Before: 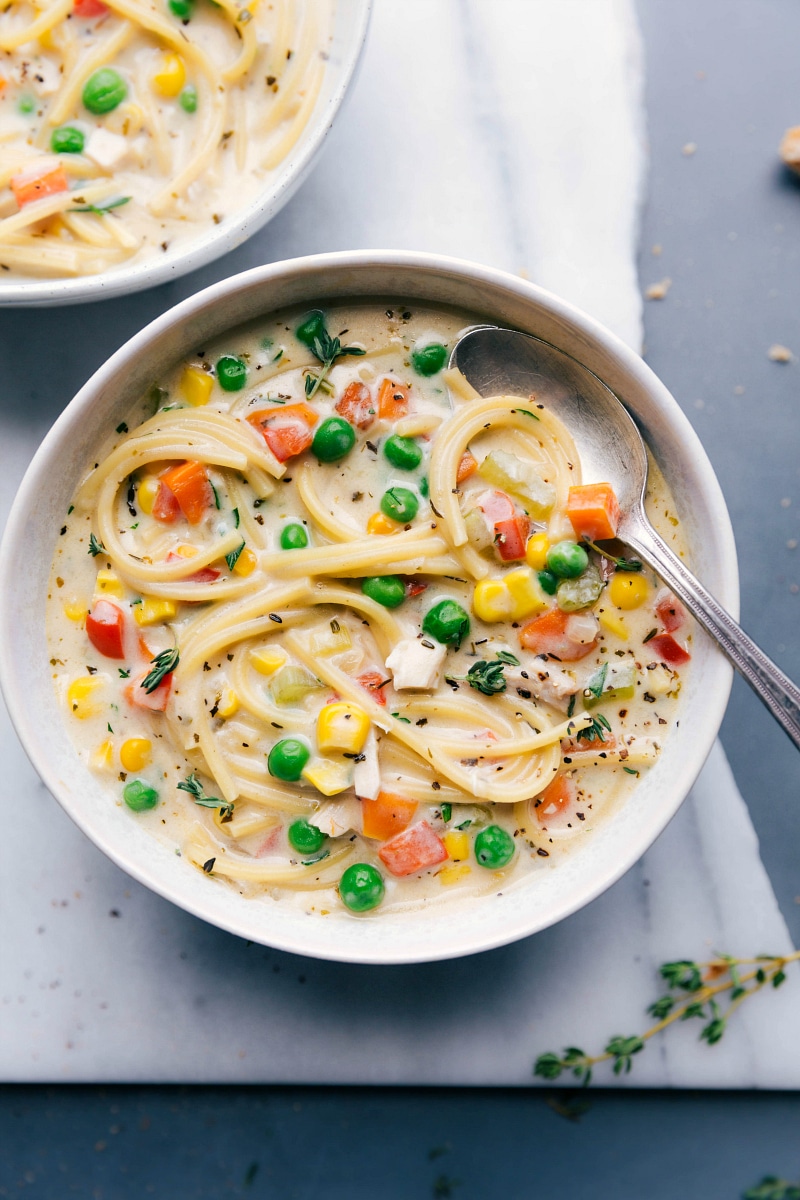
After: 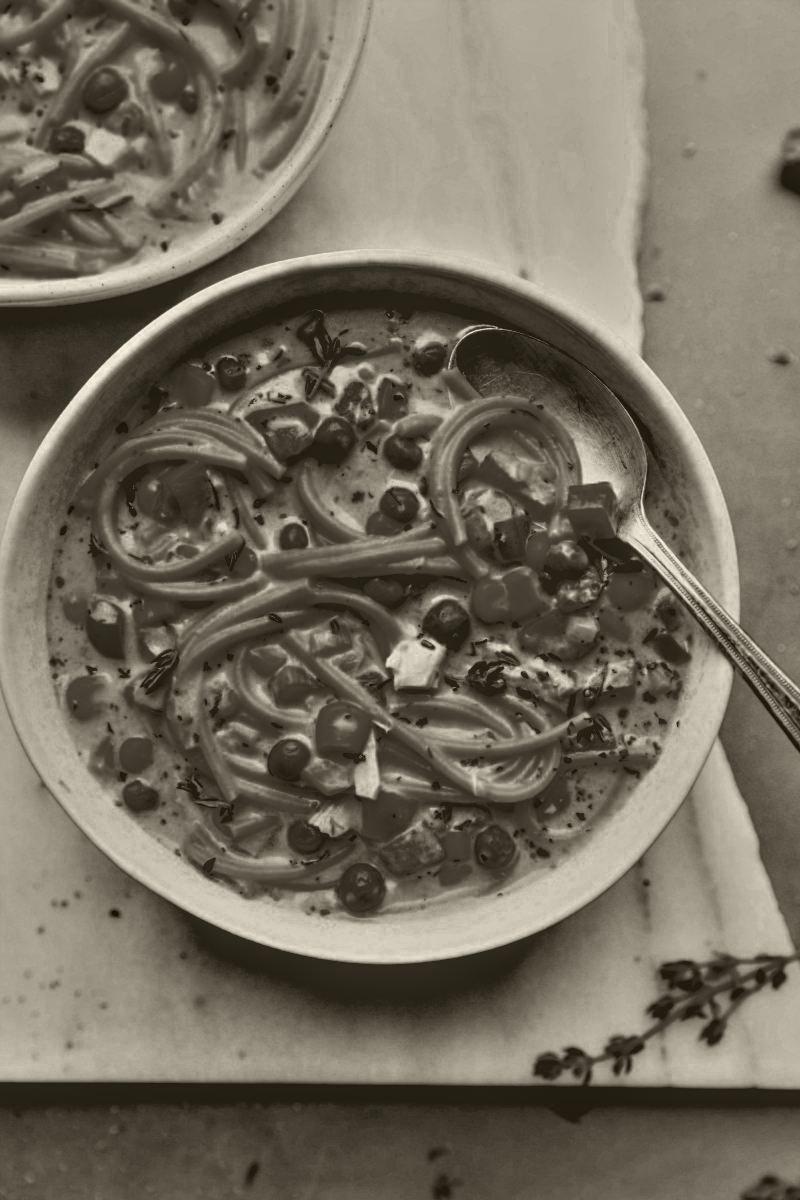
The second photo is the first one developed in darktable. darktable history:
local contrast: detail 130%
color balance rgb: linear chroma grading › global chroma 15%, perceptual saturation grading › global saturation 30%
color zones: curves: ch0 [(0.287, 0.048) (0.493, 0.484) (0.737, 0.816)]; ch1 [(0, 0) (0.143, 0) (0.286, 0) (0.429, 0) (0.571, 0) (0.714, 0) (0.857, 0)]
contrast equalizer: octaves 7, y [[0.48, 0.654, 0.731, 0.706, 0.772, 0.382], [0.55 ×6], [0 ×6], [0 ×6], [0 ×6]] | blend: blend mode normal, opacity 100%; mask: uniform (no mask)
colorize: hue 41.44°, saturation 22%, source mix 60%, lightness 10.61%
